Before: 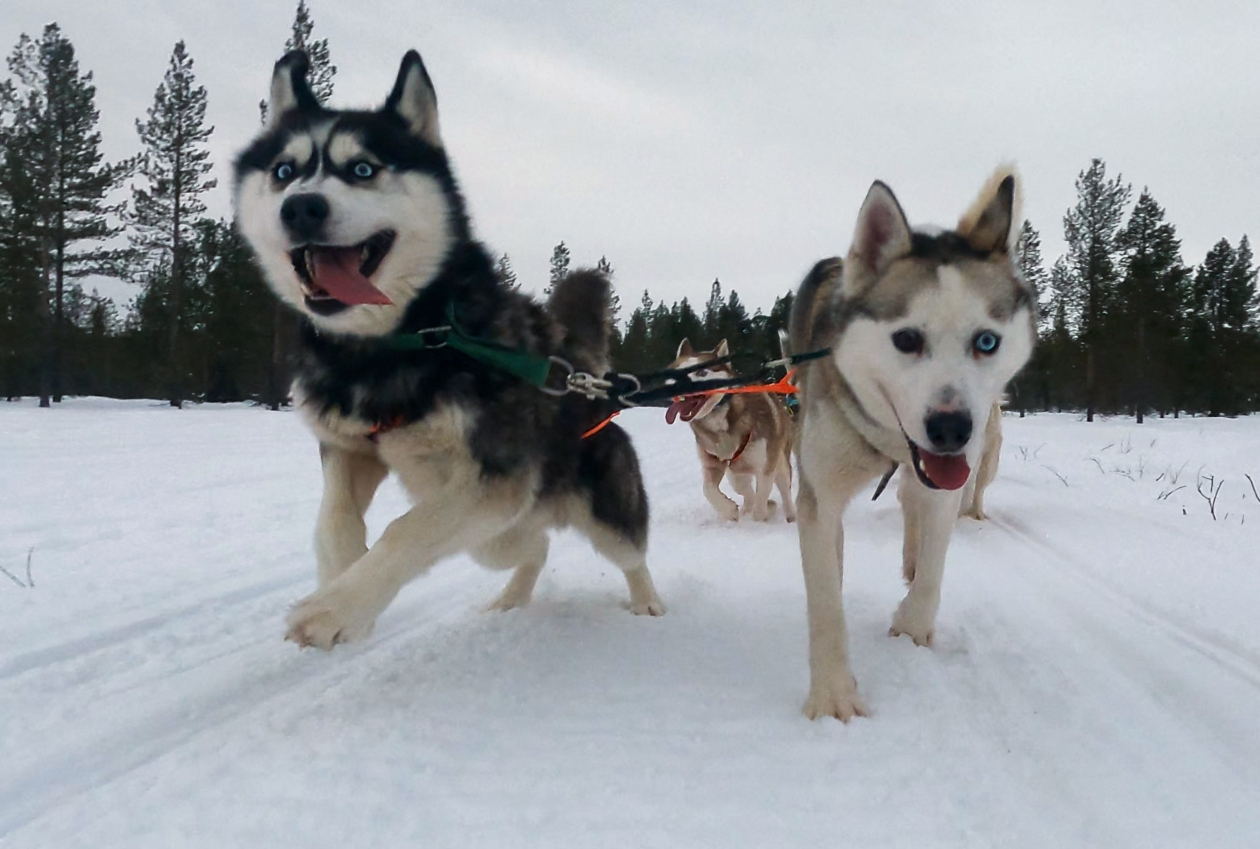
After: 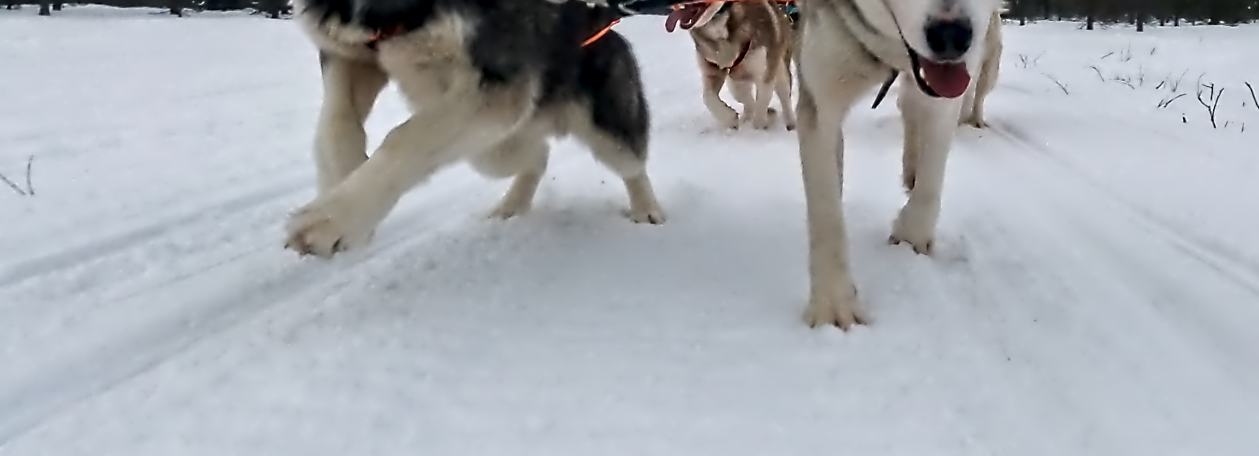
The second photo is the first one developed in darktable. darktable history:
crop and rotate: top 46.237%
contrast equalizer: octaves 7, y [[0.5, 0.542, 0.583, 0.625, 0.667, 0.708], [0.5 ×6], [0.5 ×6], [0, 0.033, 0.067, 0.1, 0.133, 0.167], [0, 0.05, 0.1, 0.15, 0.2, 0.25]]
white balance: emerald 1
